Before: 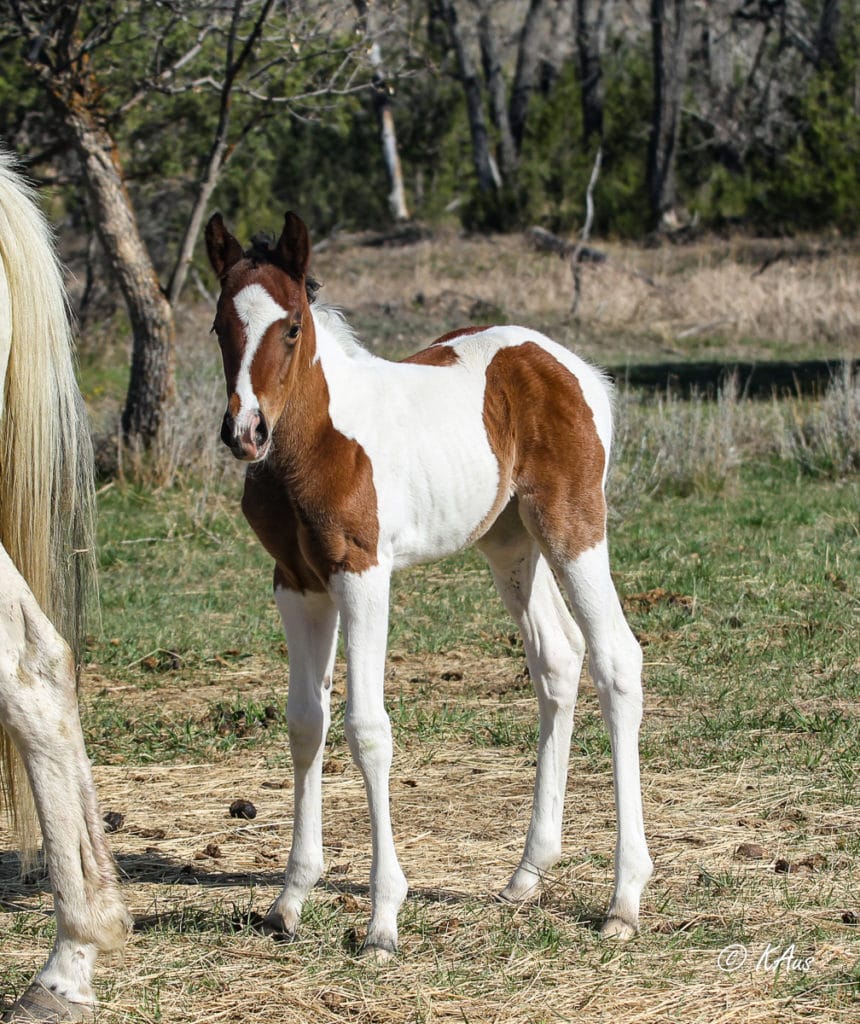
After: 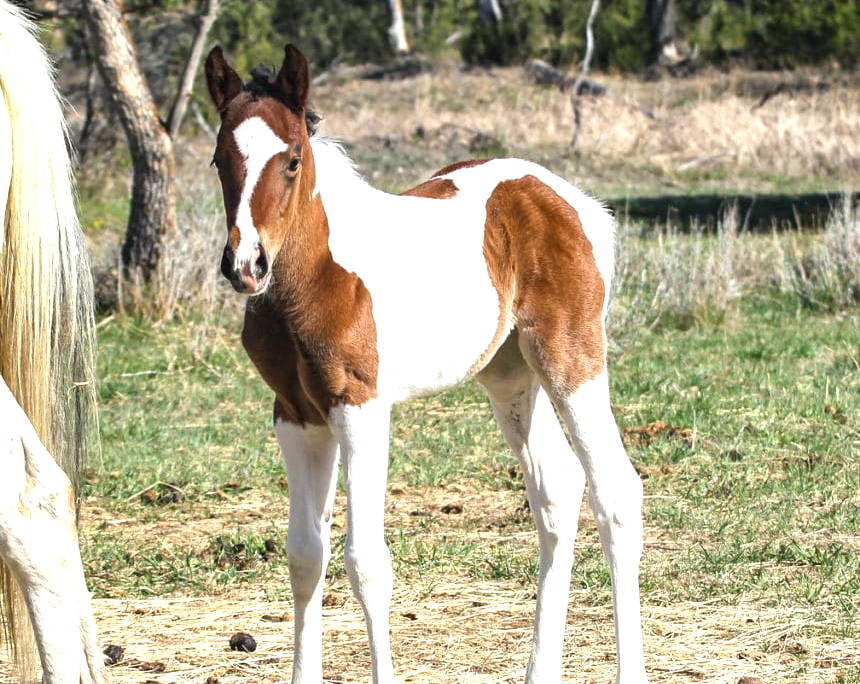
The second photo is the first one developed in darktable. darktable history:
exposure: black level correction 0, exposure 1.102 EV, compensate exposure bias true, compensate highlight preservation false
crop: top 16.401%, bottom 16.753%
